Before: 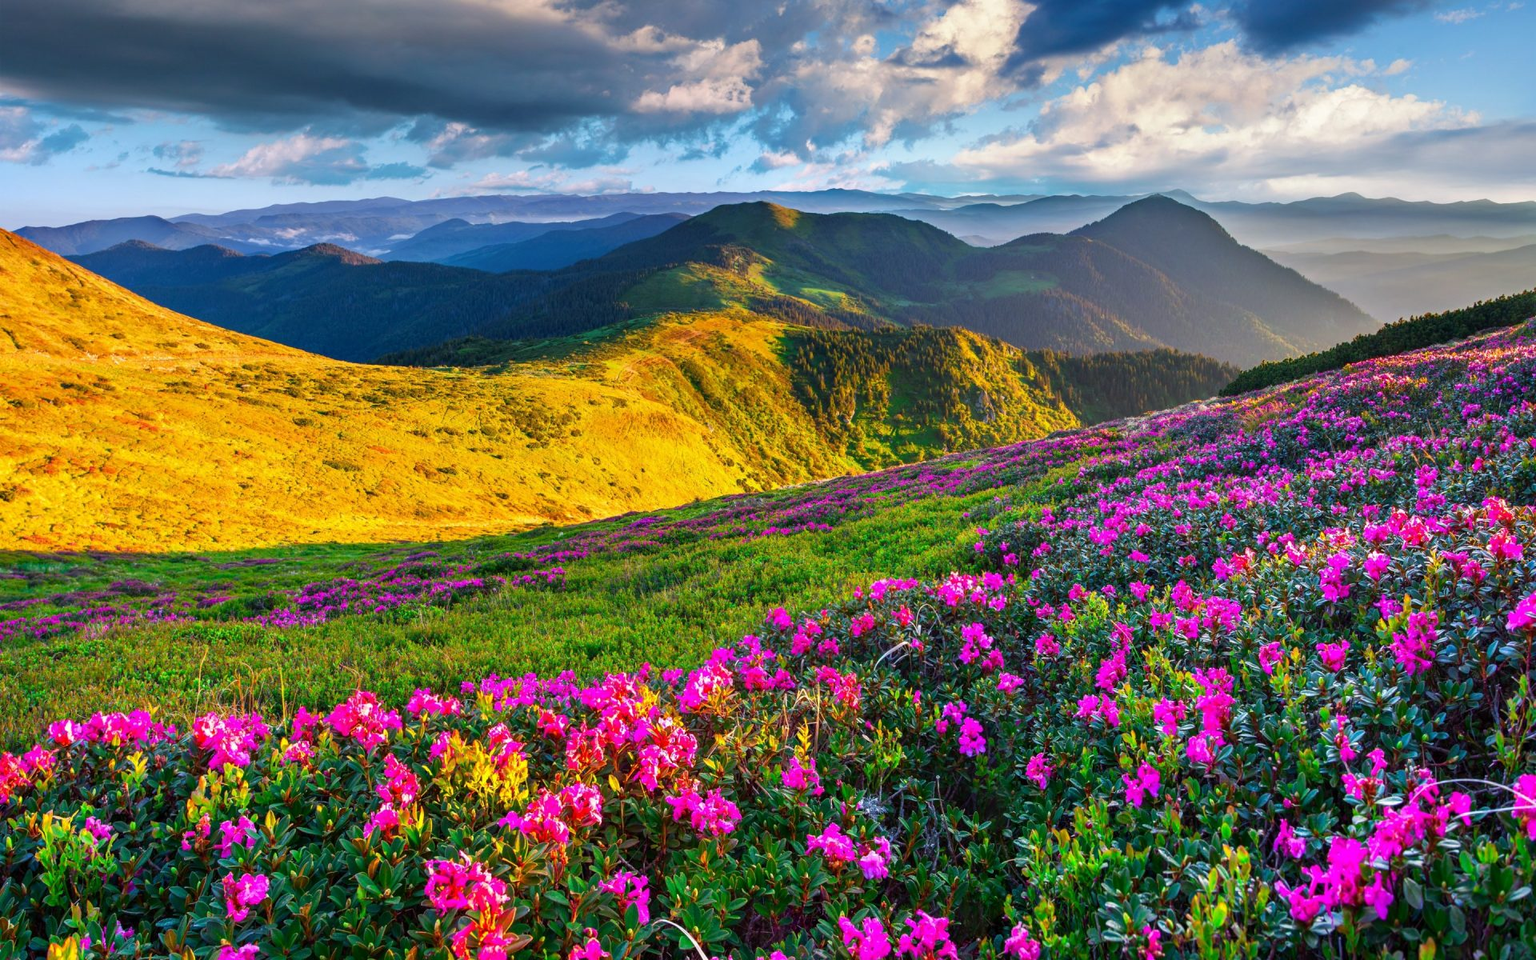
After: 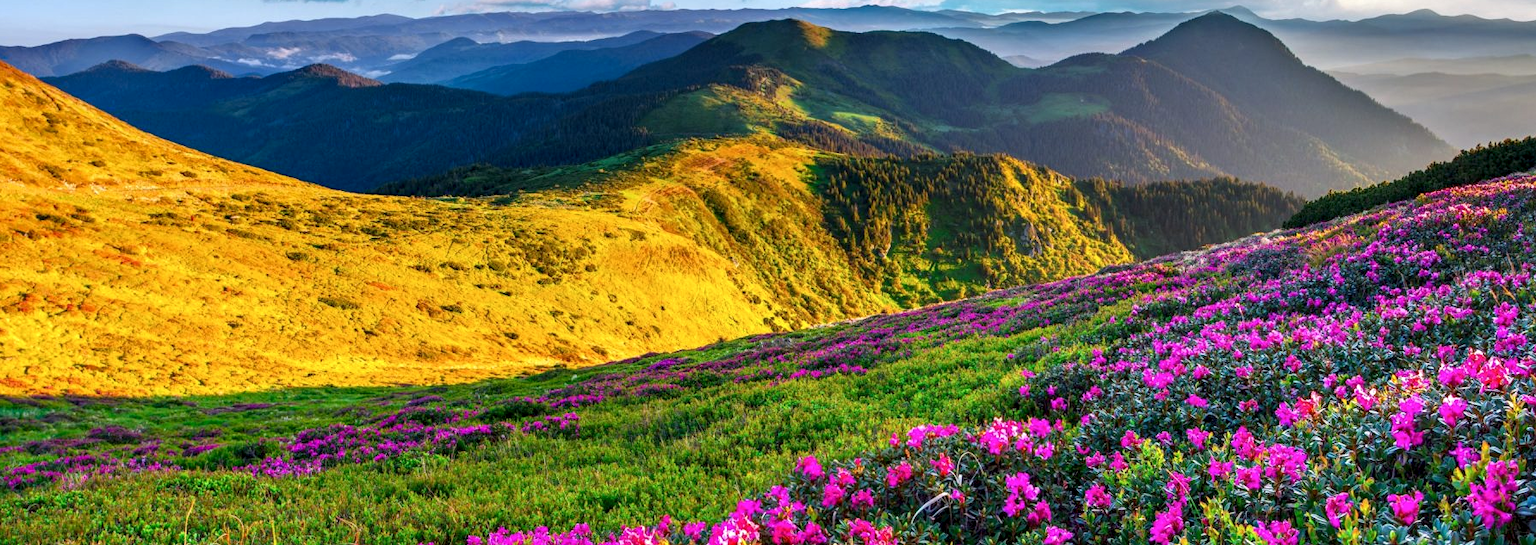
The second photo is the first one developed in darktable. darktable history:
crop: left 1.814%, top 19.243%, right 5.231%, bottom 28.004%
local contrast: highlights 25%, shadows 74%, midtone range 0.749
